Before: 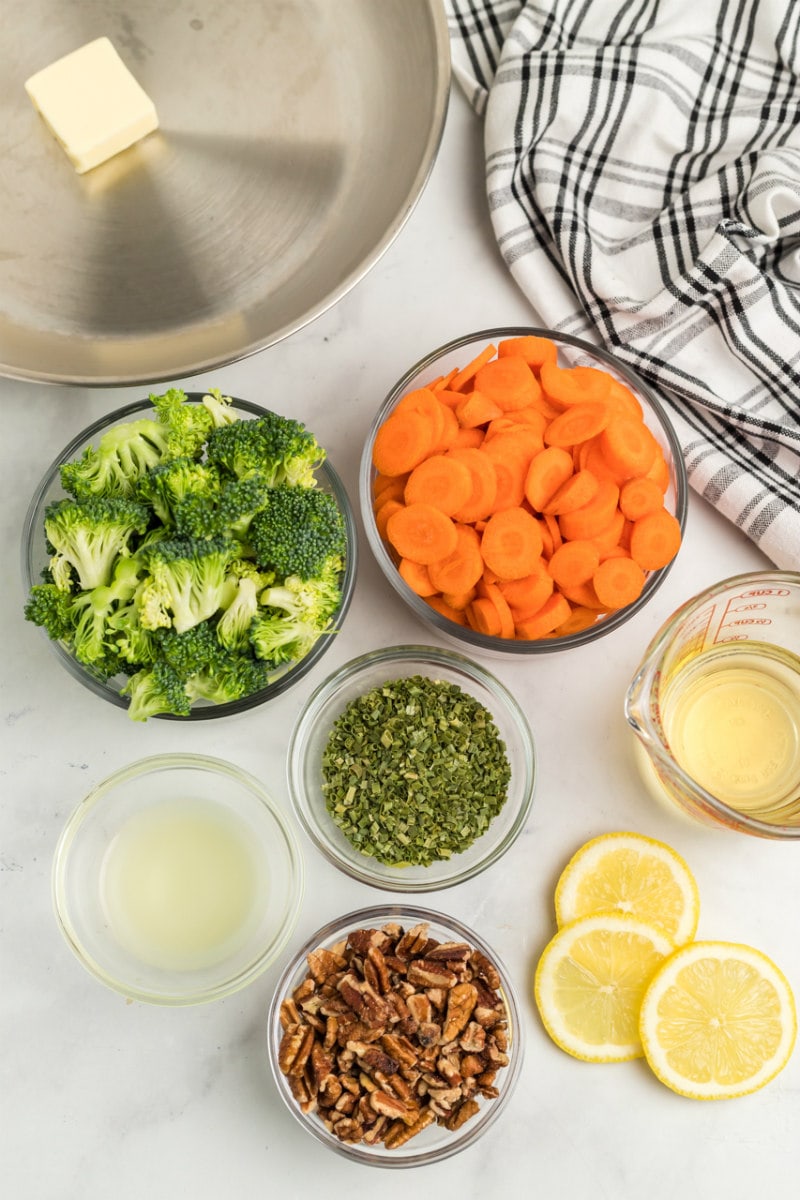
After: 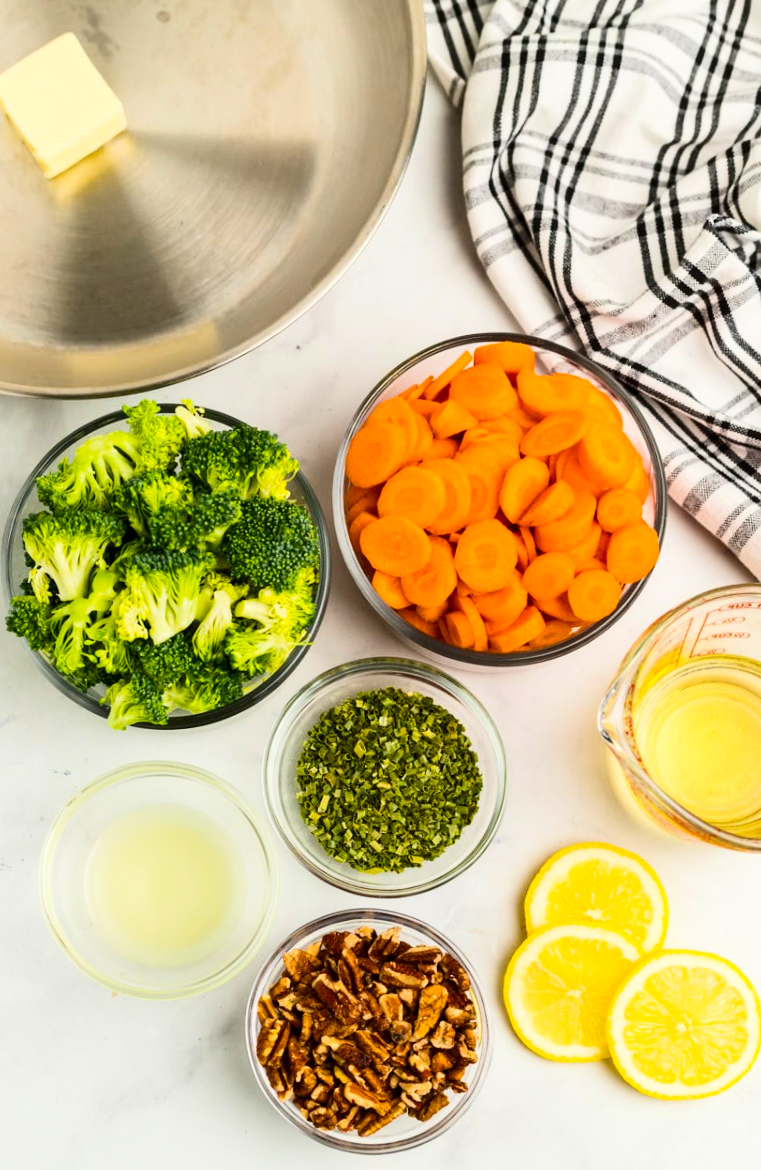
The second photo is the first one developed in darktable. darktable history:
color balance rgb: linear chroma grading › global chroma 15%, perceptual saturation grading › global saturation 30%
rotate and perspective: rotation 0.074°, lens shift (vertical) 0.096, lens shift (horizontal) -0.041, crop left 0.043, crop right 0.952, crop top 0.024, crop bottom 0.979
contrast brightness saturation: contrast 0.28
